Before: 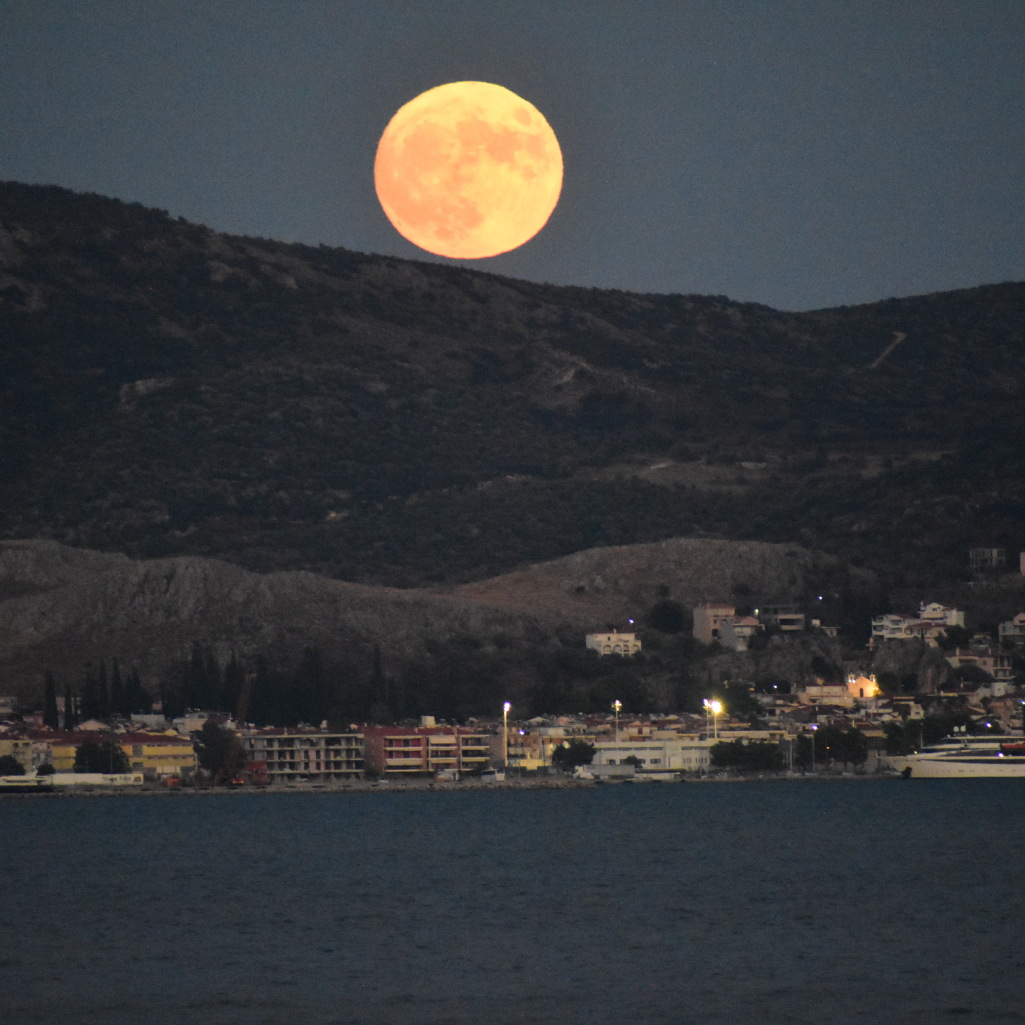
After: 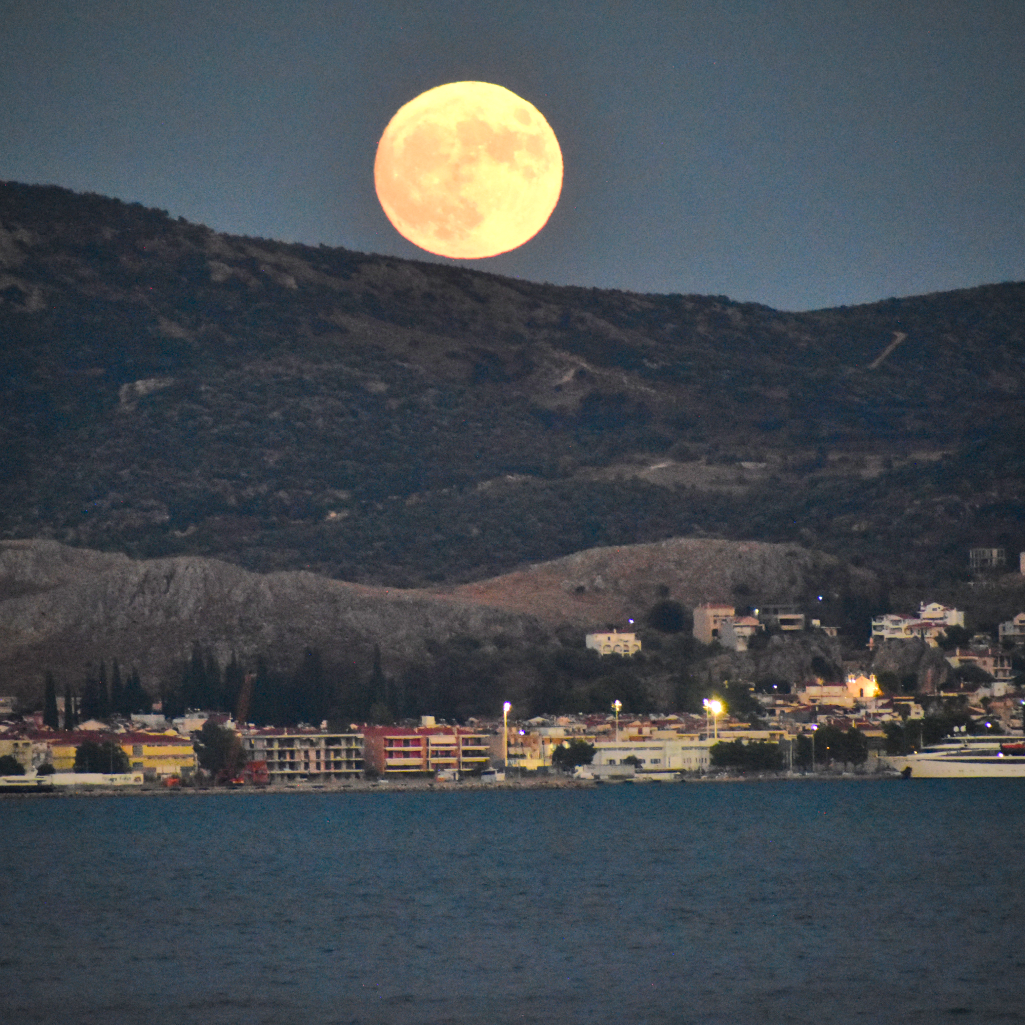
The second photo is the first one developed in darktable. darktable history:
color balance rgb: perceptual saturation grading › global saturation 25%, perceptual saturation grading › highlights -50%, perceptual saturation grading › shadows 30%, perceptual brilliance grading › global brilliance 12%, global vibrance 20%
shadows and highlights: soften with gaussian
vignetting: fall-off radius 93.87%
